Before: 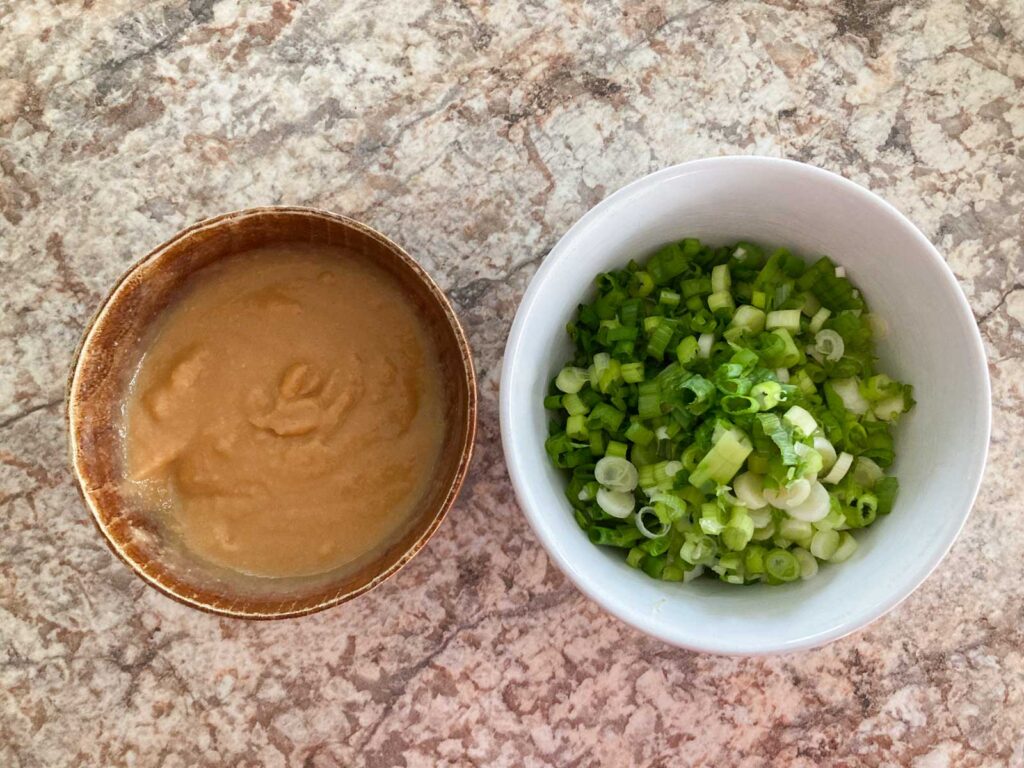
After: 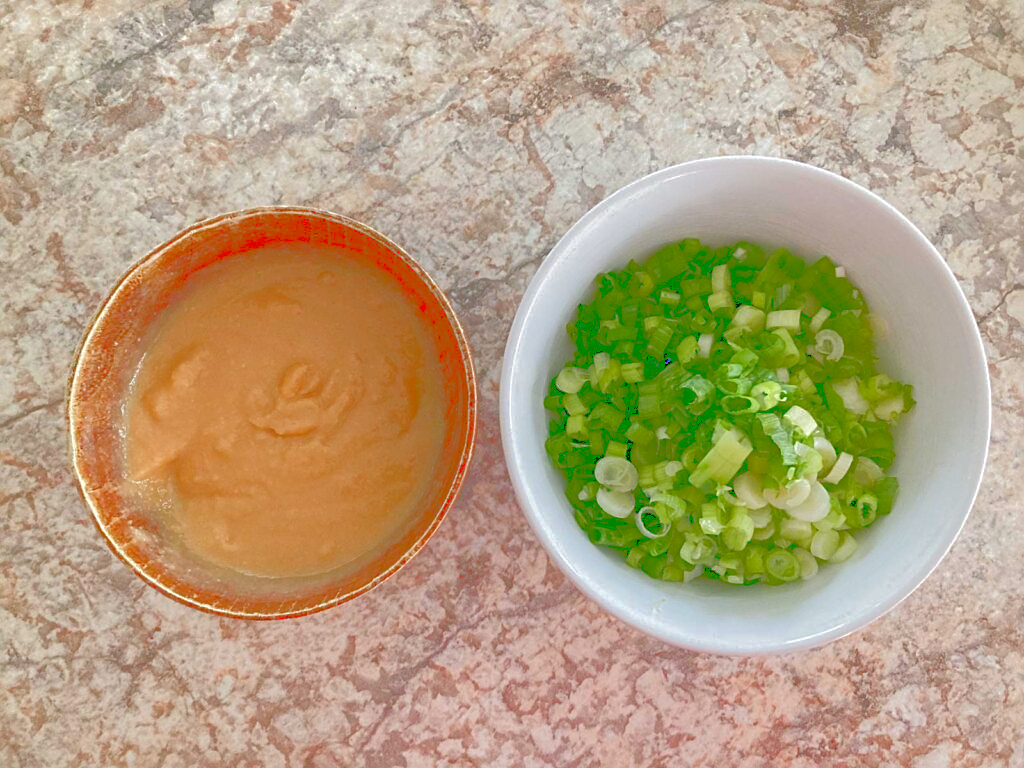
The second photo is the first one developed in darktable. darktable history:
tone curve: curves: ch0 [(0, 0) (0.003, 0.464) (0.011, 0.464) (0.025, 0.464) (0.044, 0.464) (0.069, 0.464) (0.1, 0.463) (0.136, 0.463) (0.177, 0.464) (0.224, 0.469) (0.277, 0.482) (0.335, 0.501) (0.399, 0.53) (0.468, 0.567) (0.543, 0.61) (0.623, 0.663) (0.709, 0.718) (0.801, 0.779) (0.898, 0.842) (1, 1)], color space Lab, linked channels, preserve colors none
sharpen: on, module defaults
